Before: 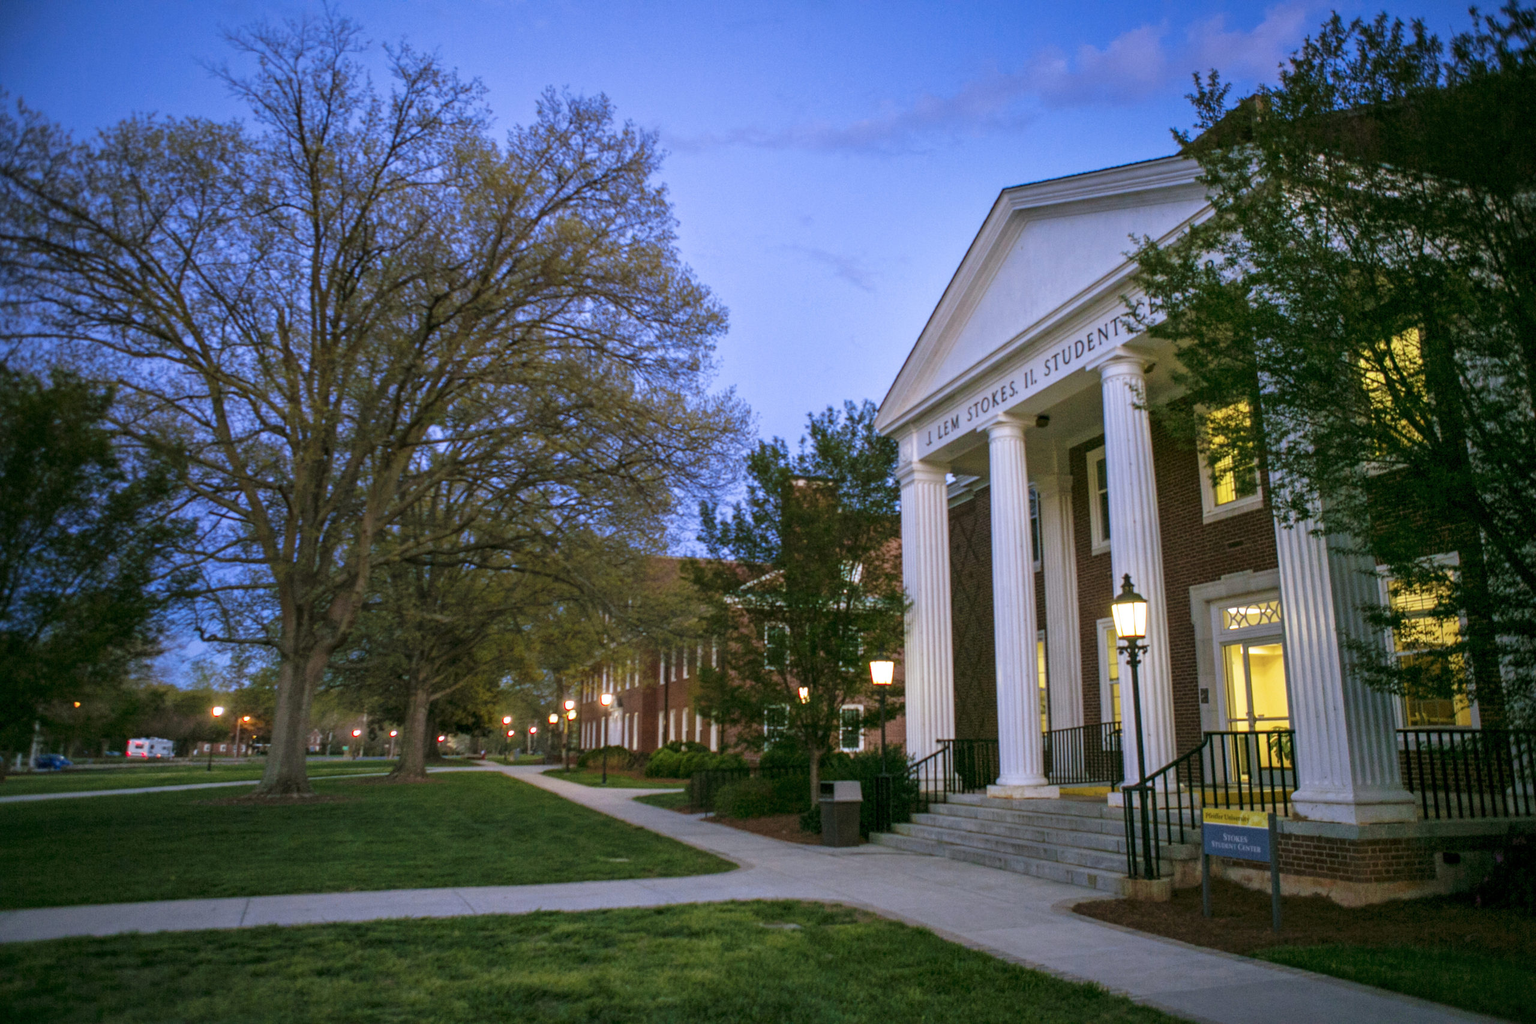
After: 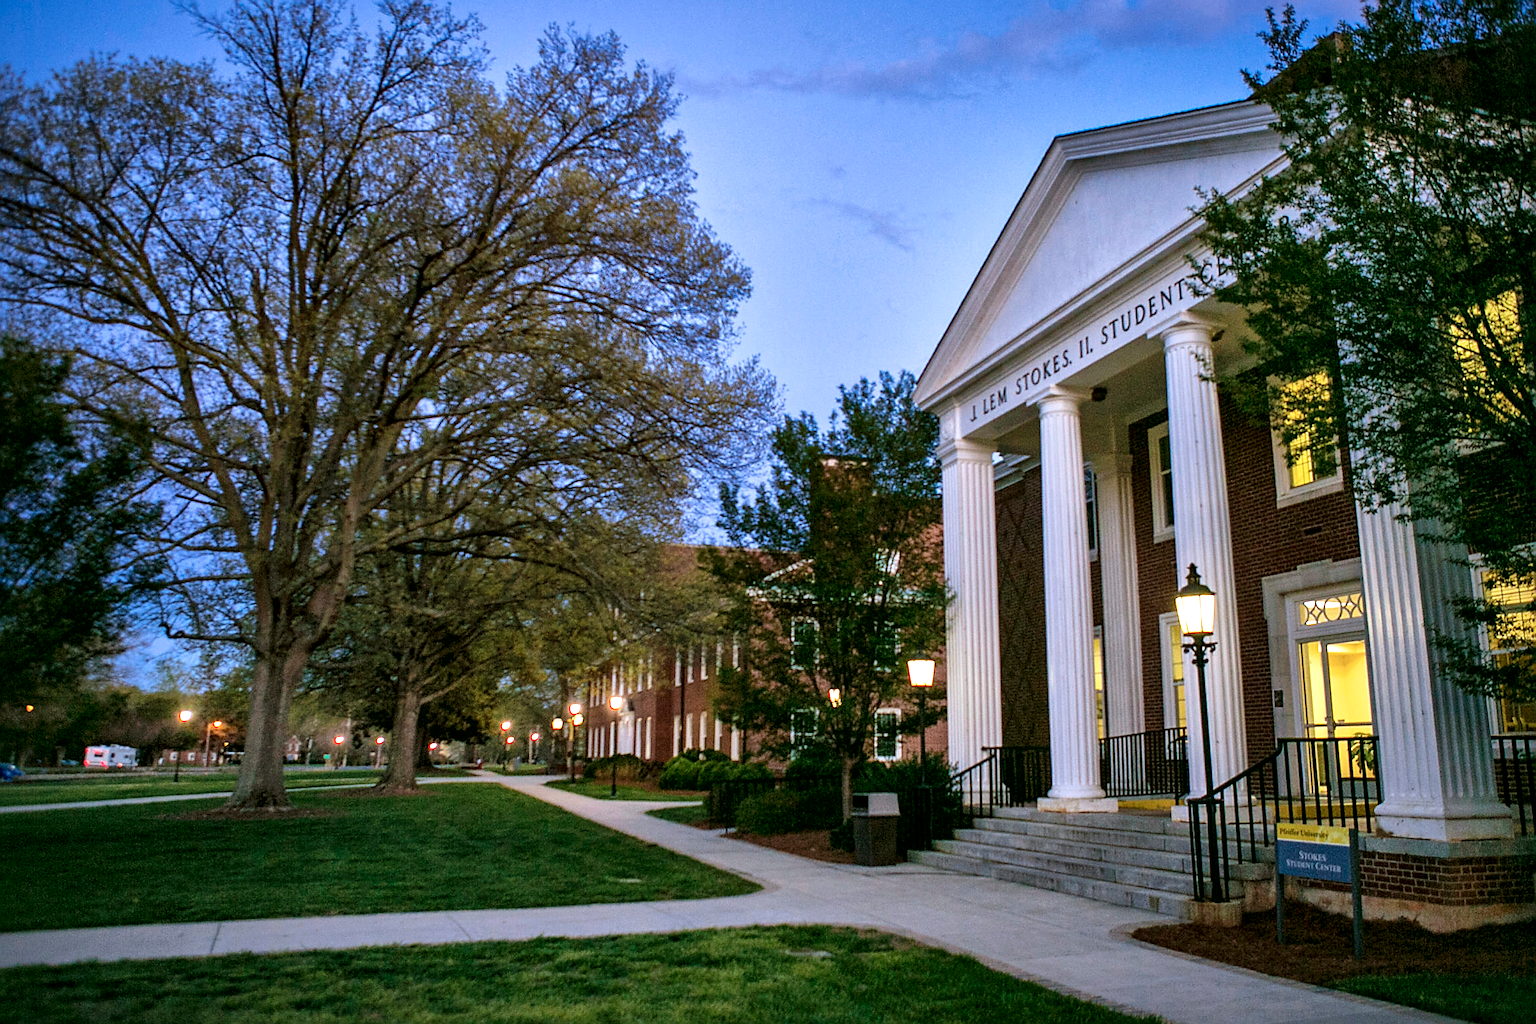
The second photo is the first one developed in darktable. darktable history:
exposure: black level correction 0, compensate exposure bias true, compensate highlight preservation false
crop: left 3.305%, top 6.436%, right 6.389%, bottom 3.258%
sharpen: radius 1.4, amount 1.25, threshold 0.7
local contrast: mode bilateral grid, contrast 100, coarseness 100, detail 165%, midtone range 0.2
